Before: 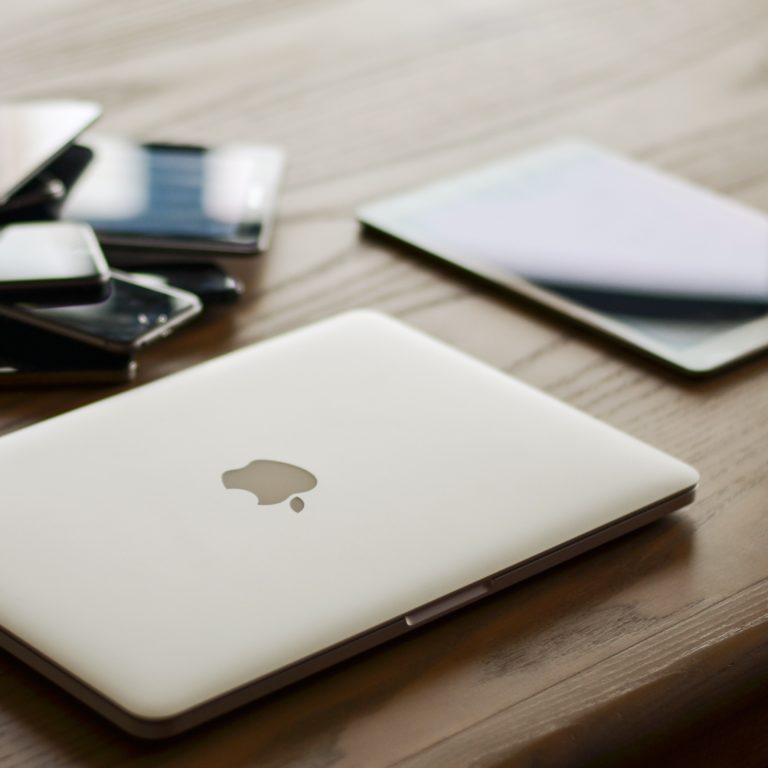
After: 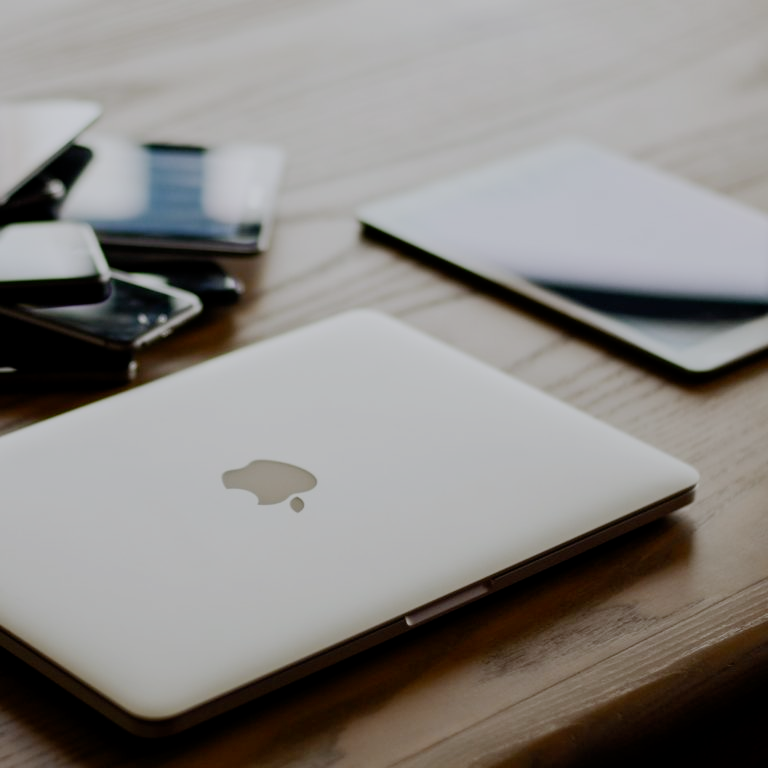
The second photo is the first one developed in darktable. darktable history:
white balance: red 0.983, blue 1.036
filmic rgb: middle gray luminance 30%, black relative exposure -9 EV, white relative exposure 7 EV, threshold 6 EV, target black luminance 0%, hardness 2.94, latitude 2.04%, contrast 0.963, highlights saturation mix 5%, shadows ↔ highlights balance 12.16%, add noise in highlights 0, preserve chrominance no, color science v3 (2019), use custom middle-gray values true, iterations of high-quality reconstruction 0, contrast in highlights soft, enable highlight reconstruction true
exposure: exposure 0.6 EV, compensate highlight preservation false
